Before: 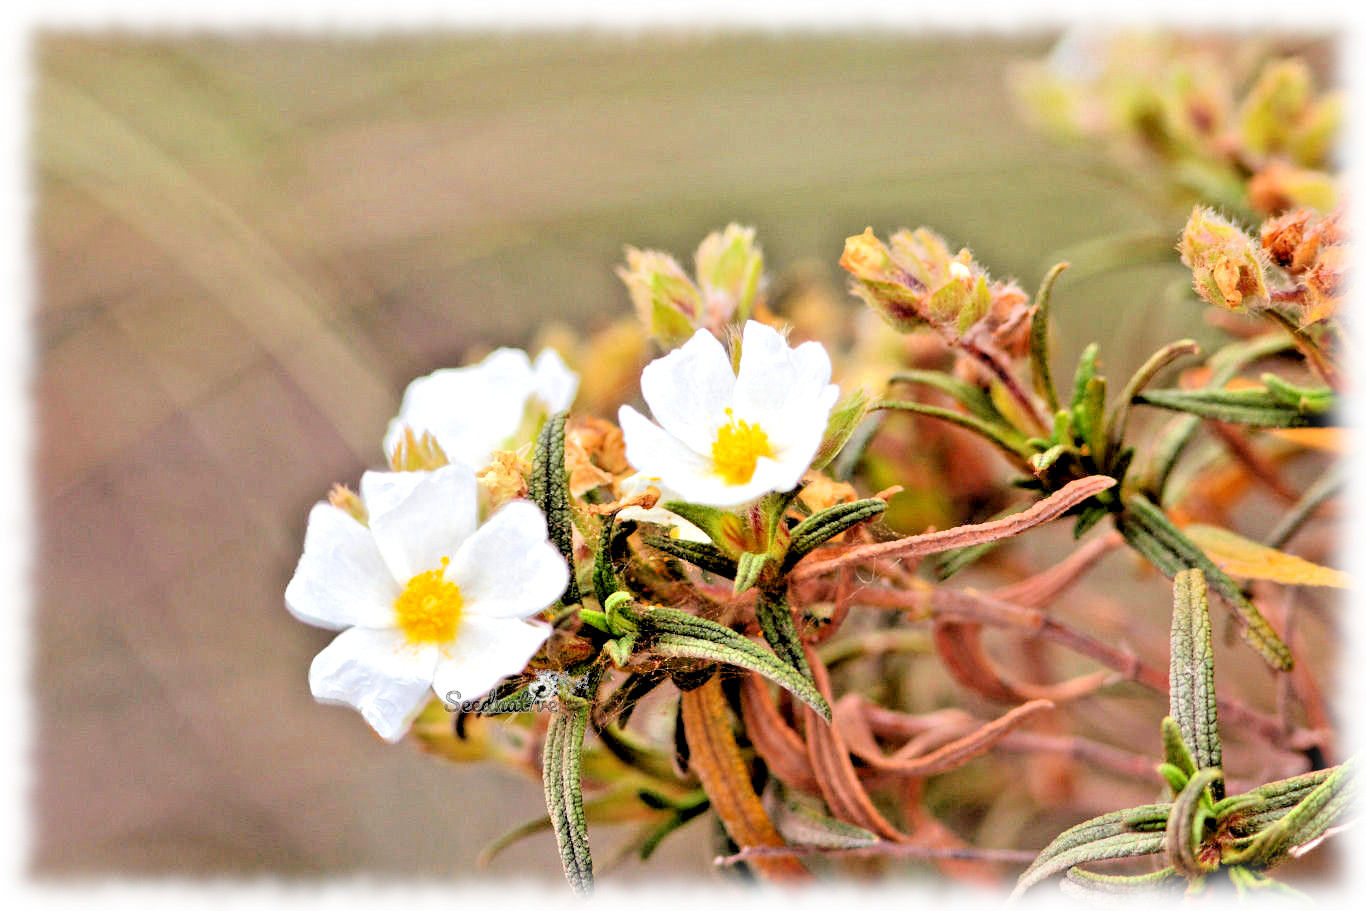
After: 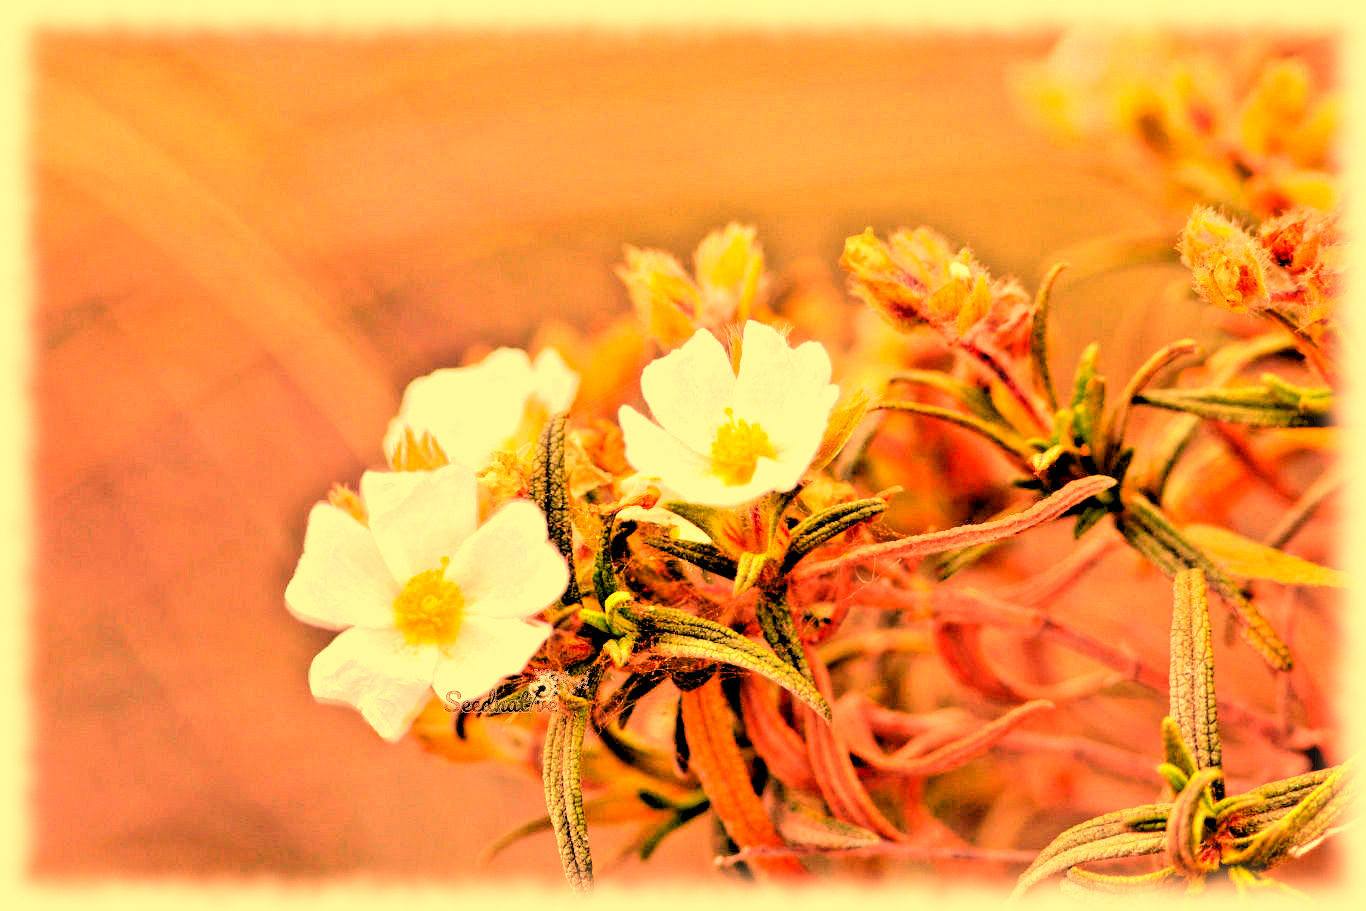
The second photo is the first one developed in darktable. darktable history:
white balance: red 1.467, blue 0.684
color zones: curves: ch1 [(0.25, 0.61) (0.75, 0.248)]
